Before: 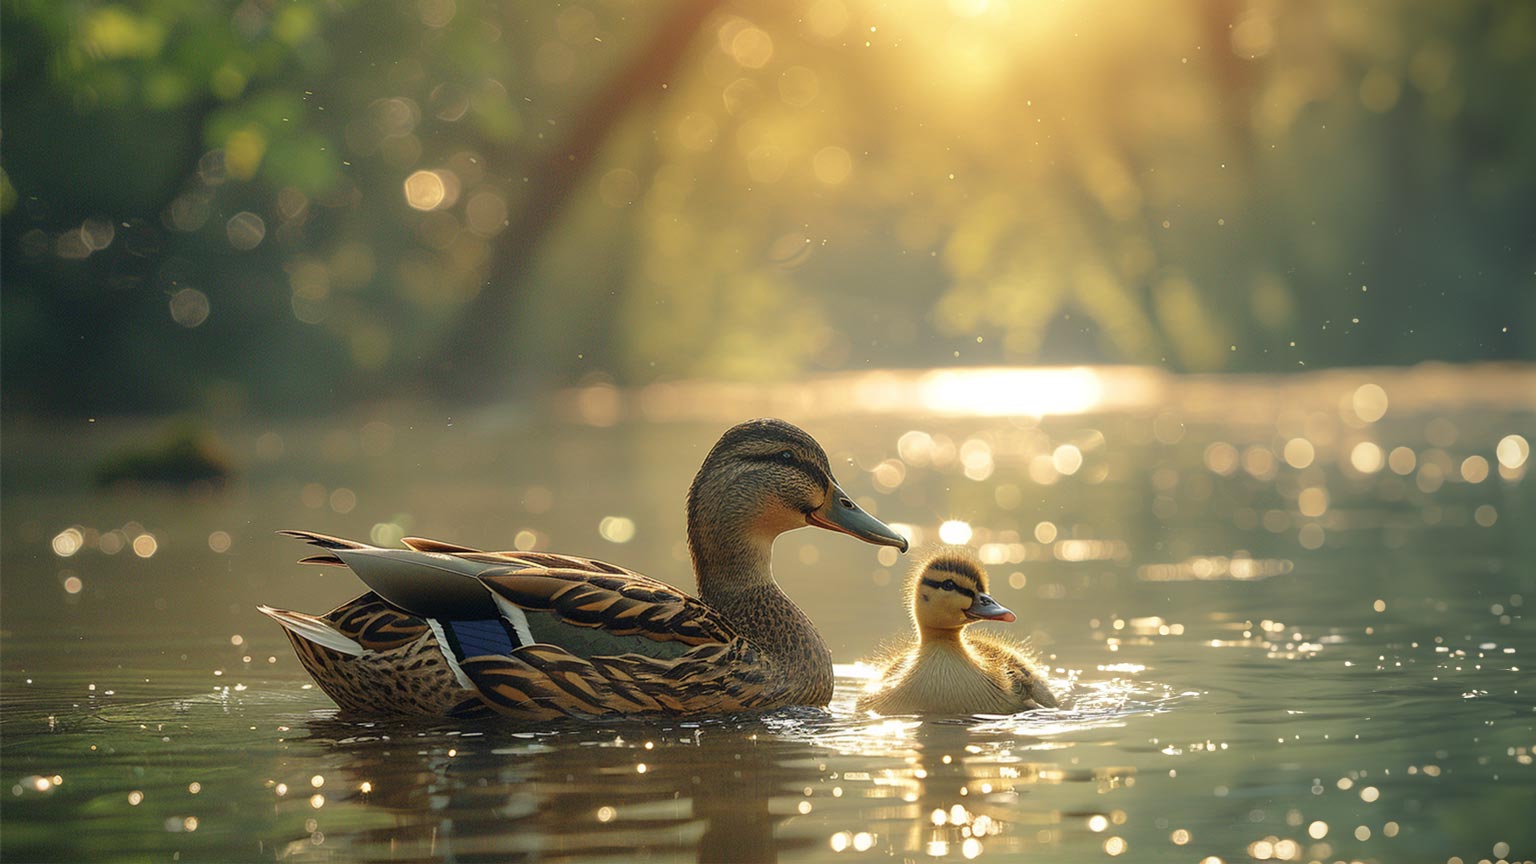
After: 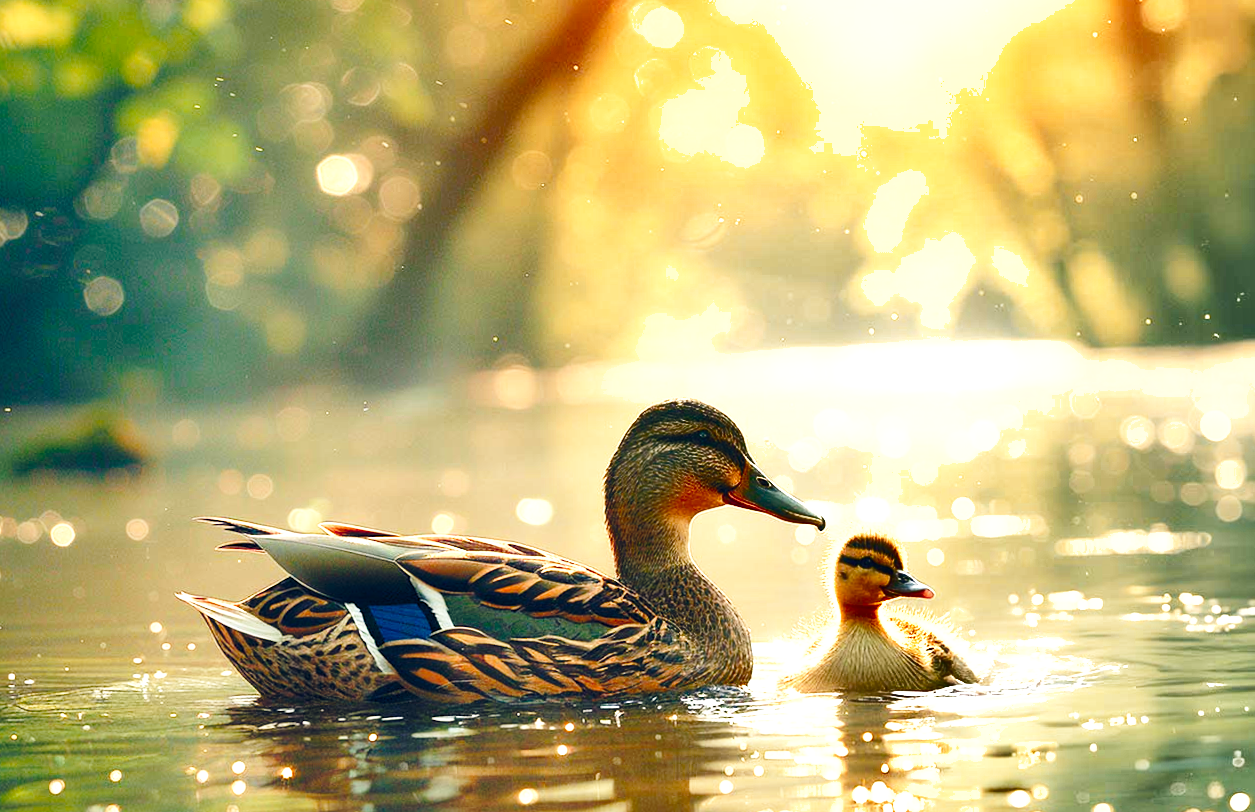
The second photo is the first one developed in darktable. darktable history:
base curve: curves: ch0 [(0, 0) (0.028, 0.03) (0.121, 0.232) (0.46, 0.748) (0.859, 0.968) (1, 1)], preserve colors none
color balance rgb: shadows lift › chroma 2.055%, shadows lift › hue 136.25°, power › hue 330.23°, global offset › chroma 0.145%, global offset › hue 253.35°, perceptual saturation grading › global saturation 14.22%, perceptual saturation grading › highlights -25.565%, perceptual saturation grading › shadows 29.324%, perceptual brilliance grading › highlights 9.227%, perceptual brilliance grading › mid-tones 4.551%
exposure: black level correction 0, exposure 0.498 EV, compensate highlight preservation false
crop and rotate: angle 0.803°, left 4.414%, top 1.213%, right 11.81%, bottom 2.461%
tone equalizer: edges refinement/feathering 500, mask exposure compensation -1.57 EV, preserve details no
shadows and highlights: radius 171.7, shadows 27.72, white point adjustment 3.31, highlights -68.96, soften with gaussian
color zones: curves: ch1 [(0.24, 0.629) (0.75, 0.5)]; ch2 [(0.255, 0.454) (0.745, 0.491)]
